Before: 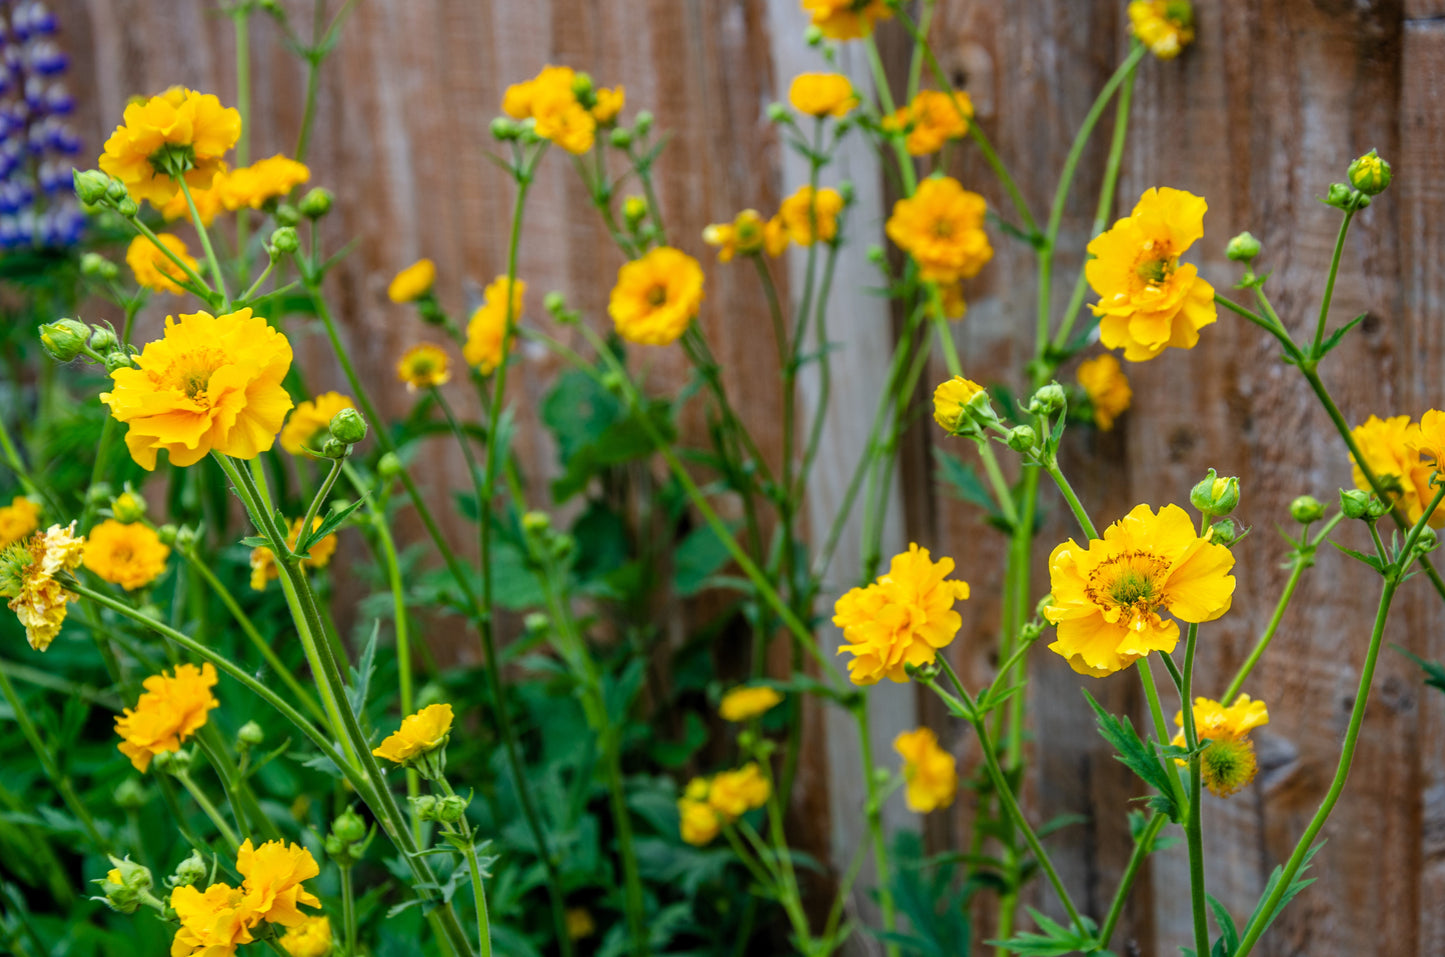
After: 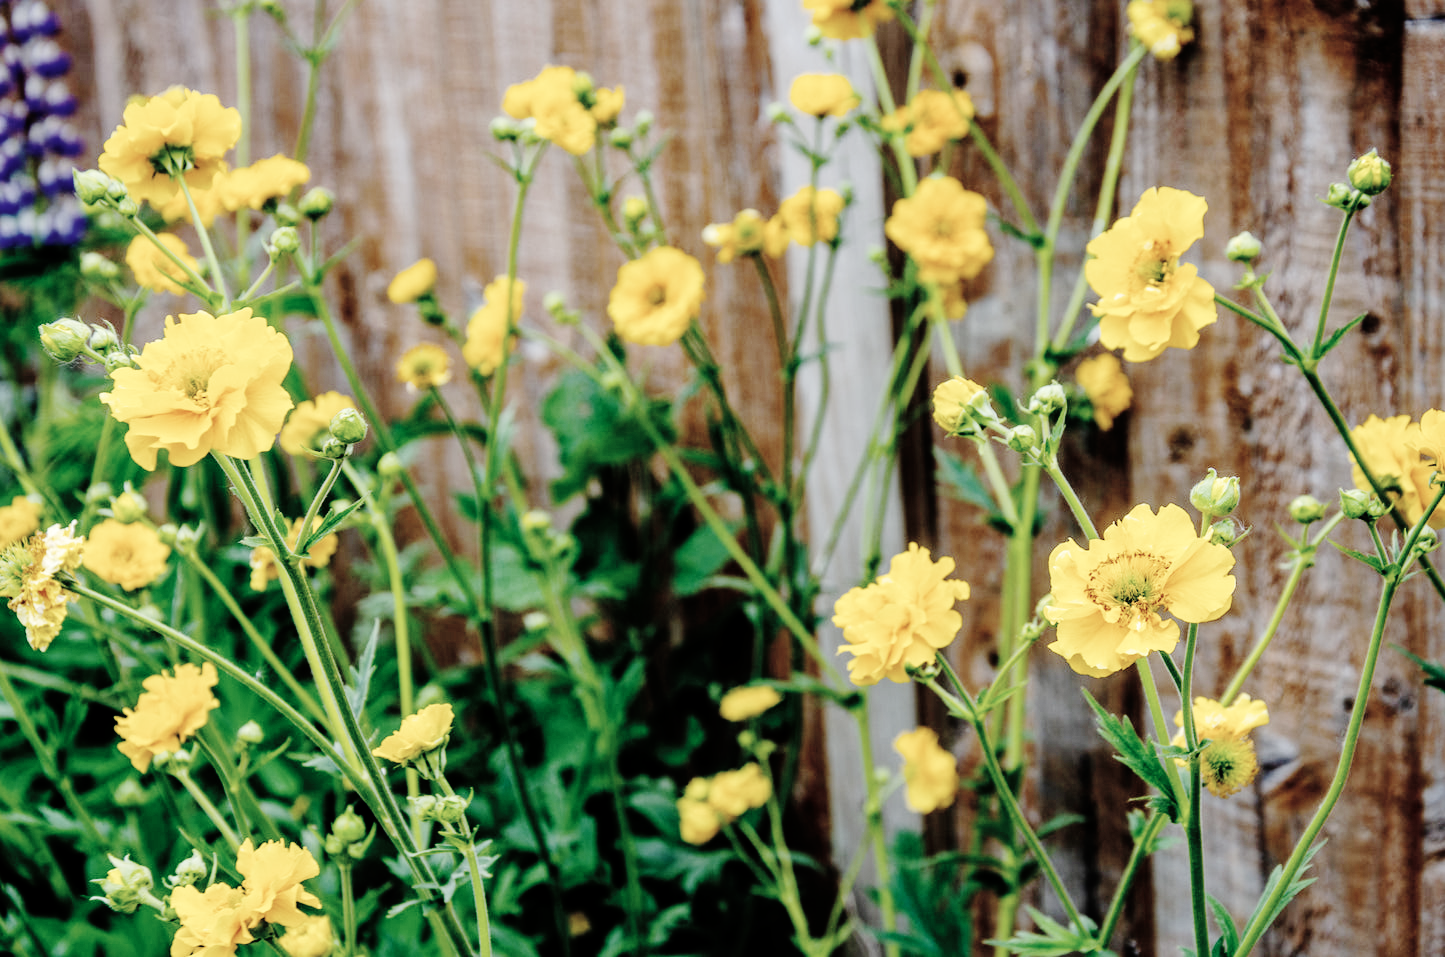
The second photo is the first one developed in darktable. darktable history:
color zones: curves: ch1 [(0, 0.292) (0.001, 0.292) (0.2, 0.264) (0.4, 0.248) (0.6, 0.248) (0.8, 0.264) (0.999, 0.292) (1, 0.292)]
local contrast: mode bilateral grid, contrast 10, coarseness 25, detail 115%, midtone range 0.2
base curve: curves: ch0 [(0, 0) (0.036, 0.01) (0.123, 0.254) (0.258, 0.504) (0.507, 0.748) (1, 1)], preserve colors none
